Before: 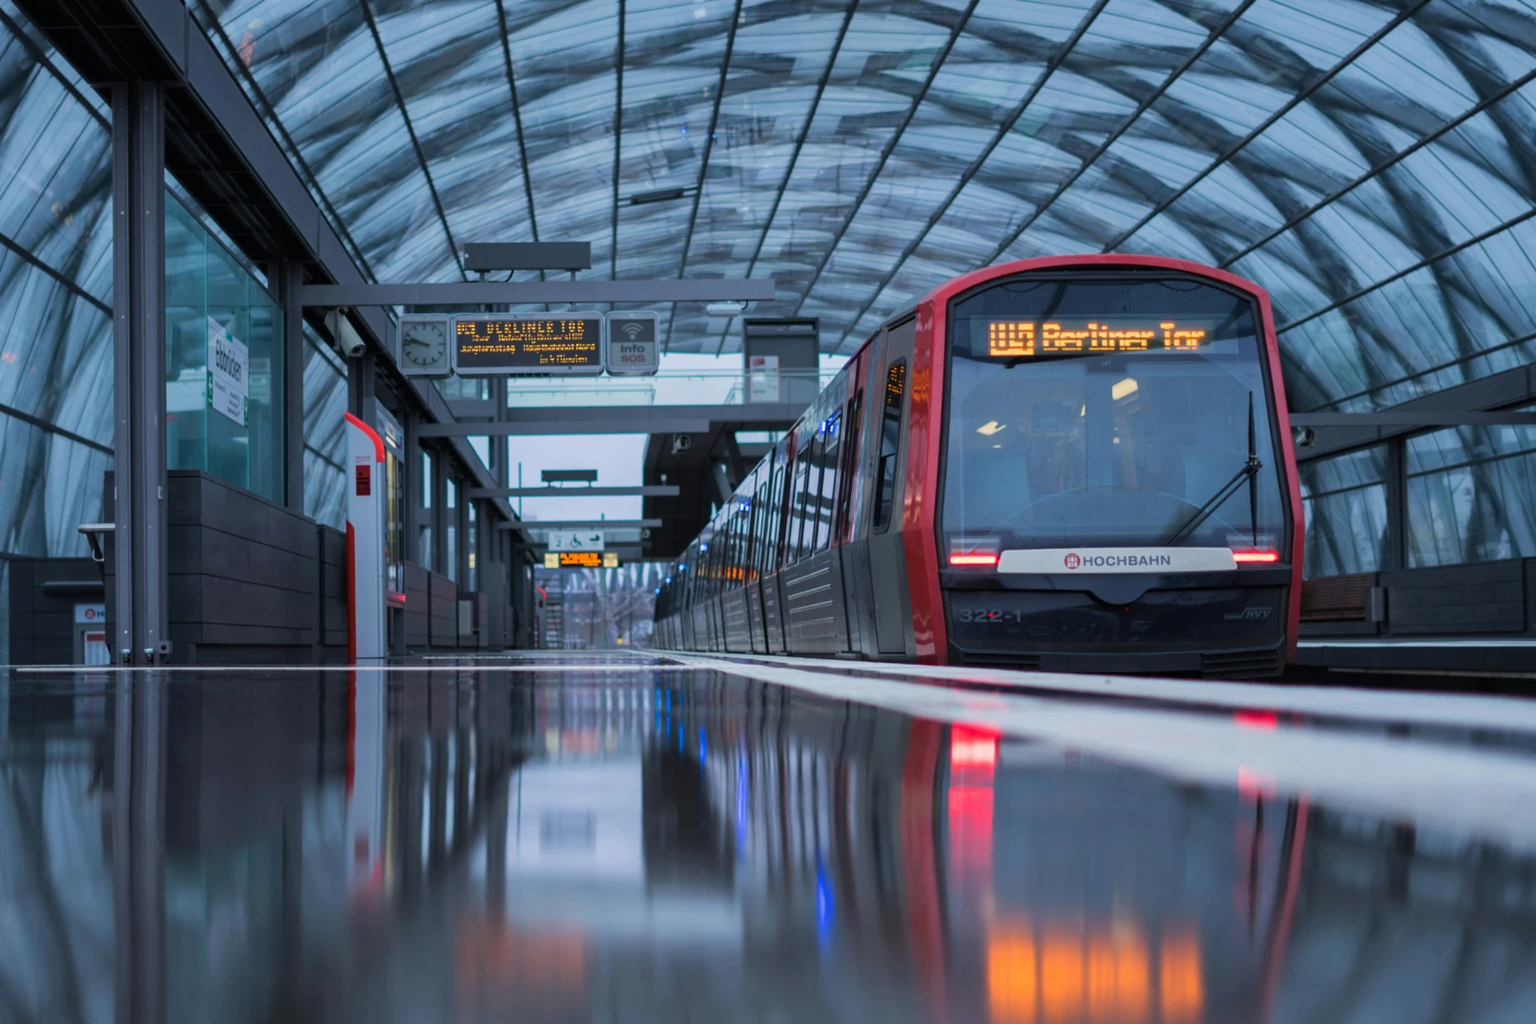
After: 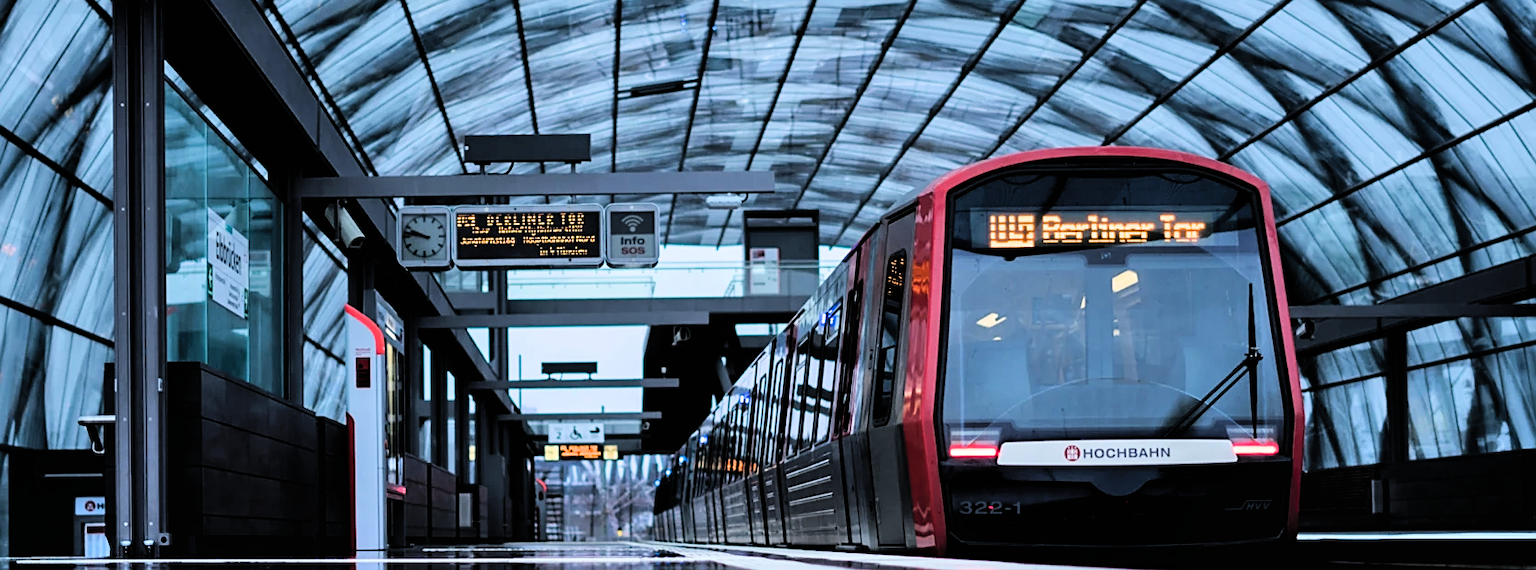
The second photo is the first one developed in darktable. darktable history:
shadows and highlights: low approximation 0.01, soften with gaussian
contrast brightness saturation: contrast 0.073, brightness 0.08, saturation 0.185
crop and rotate: top 10.61%, bottom 33.674%
filmic rgb: black relative exposure -3.75 EV, white relative exposure 2.4 EV, threshold 3 EV, dynamic range scaling -49.92%, hardness 3.46, latitude 29.01%, contrast 1.808, enable highlight reconstruction true
sharpen: on, module defaults
color calibration: illuminant same as pipeline (D50), adaptation XYZ, x 0.346, y 0.358, temperature 5011.36 K
